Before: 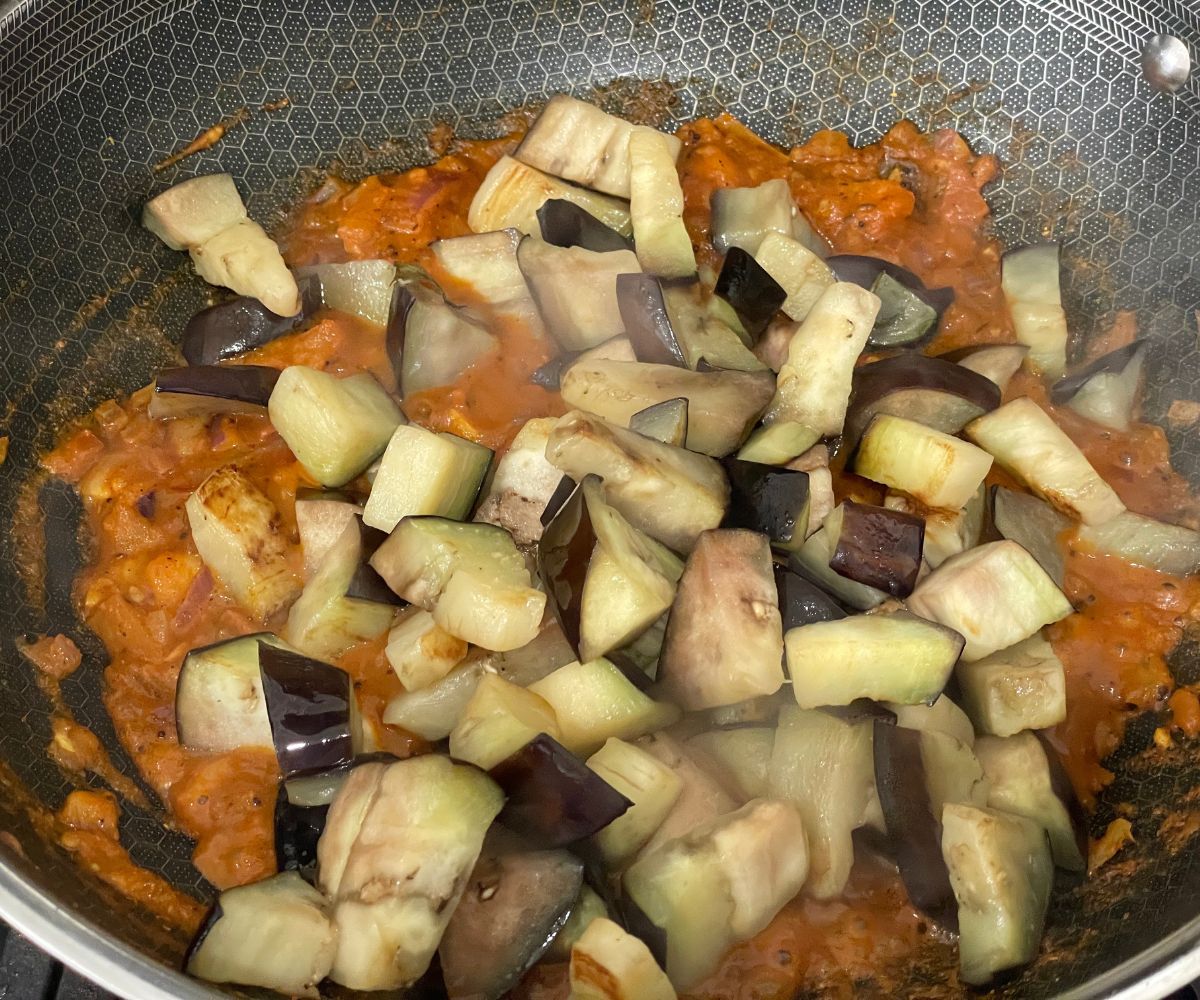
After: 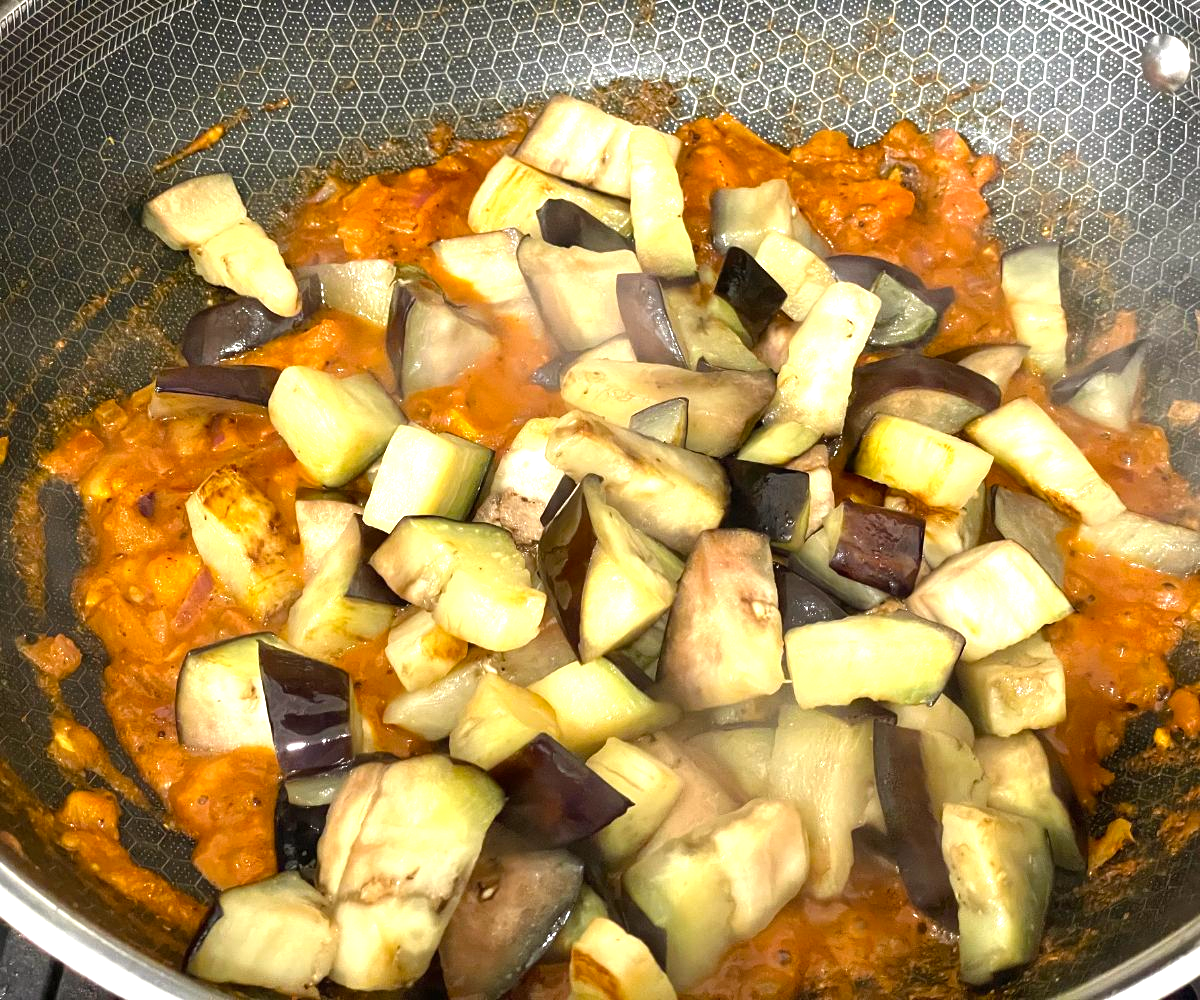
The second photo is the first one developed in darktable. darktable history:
color balance rgb: power › chroma 0.252%, power › hue 63.26°, perceptual saturation grading › global saturation 6.855%, perceptual saturation grading › shadows 5.129%, perceptual brilliance grading › global brilliance 29.414%
